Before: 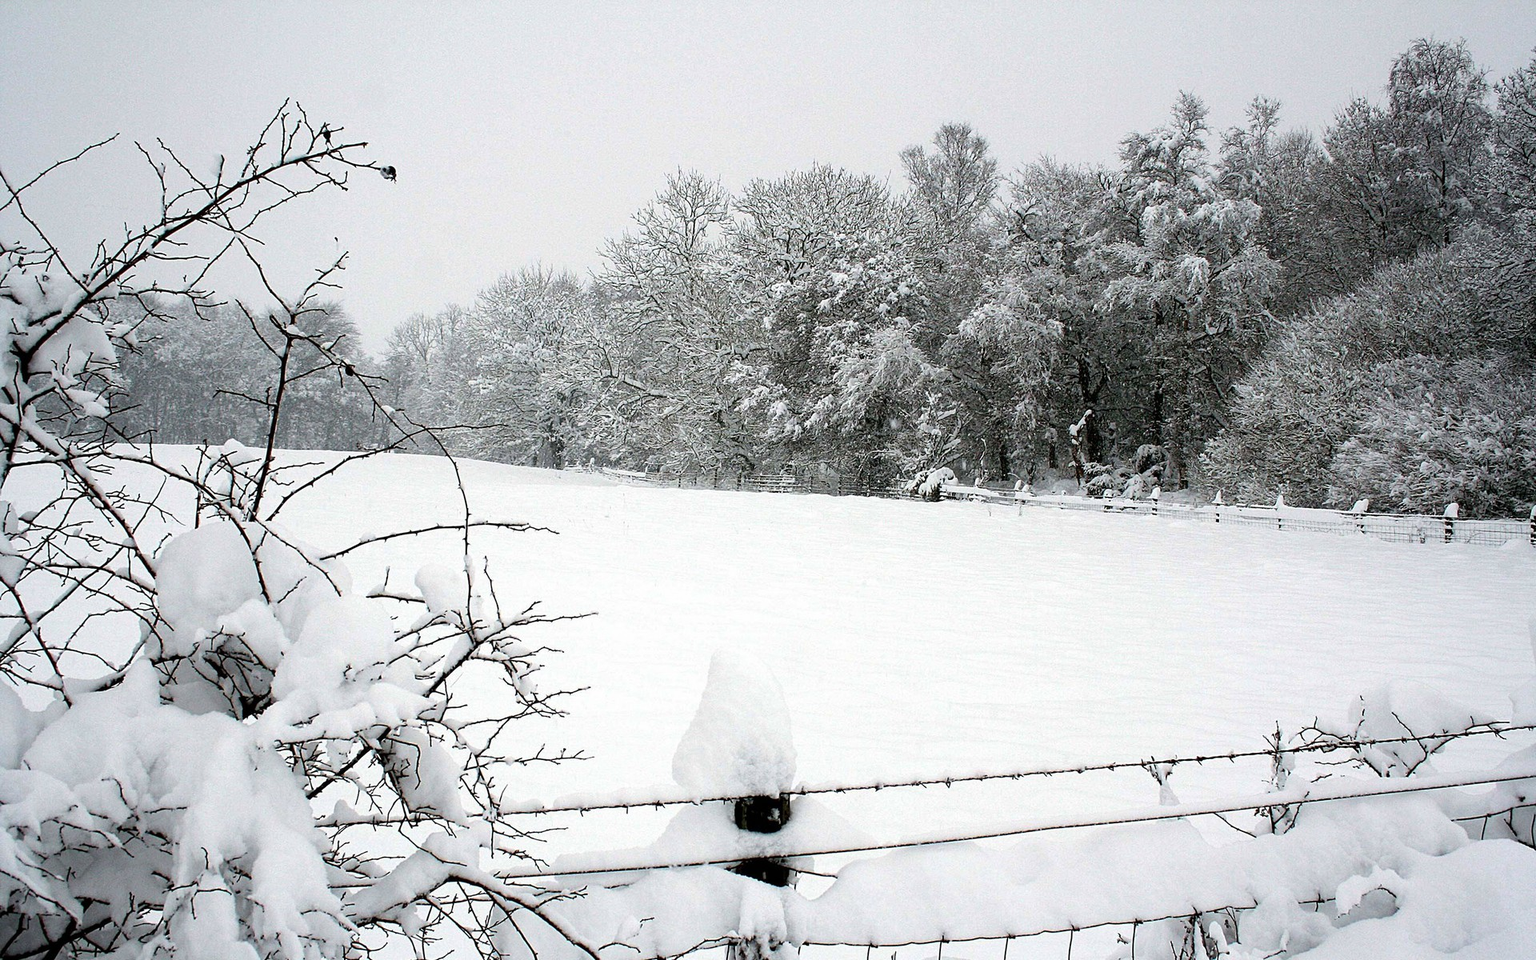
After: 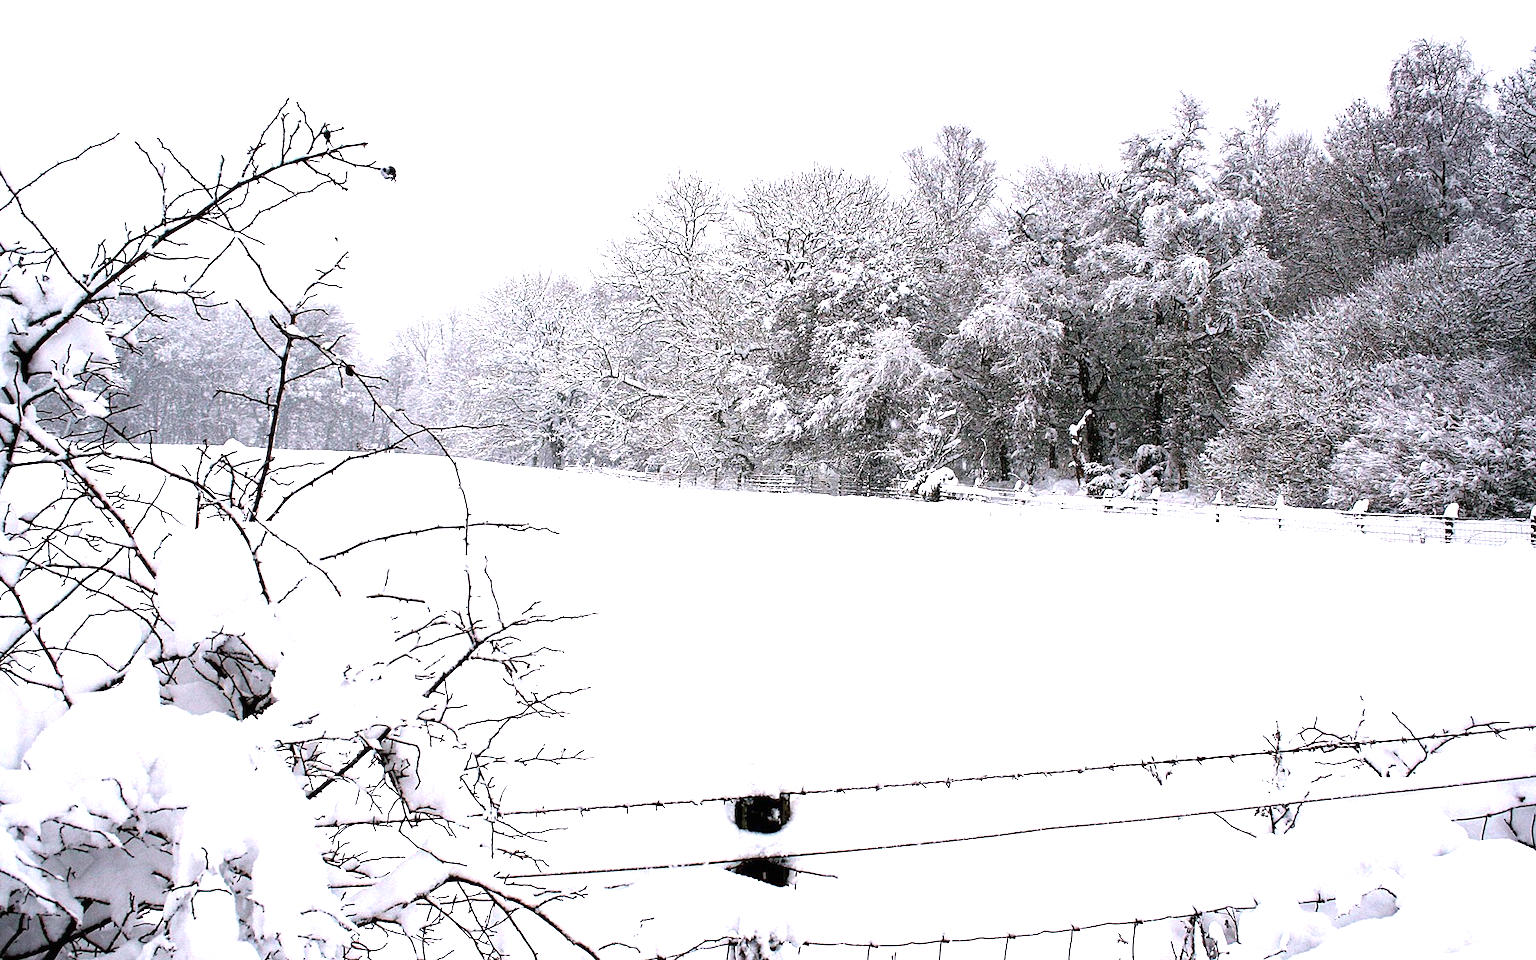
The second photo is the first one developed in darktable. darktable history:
white balance: red 1.05, blue 1.072
exposure: black level correction 0, exposure 0.95 EV, compensate exposure bias true, compensate highlight preservation false
